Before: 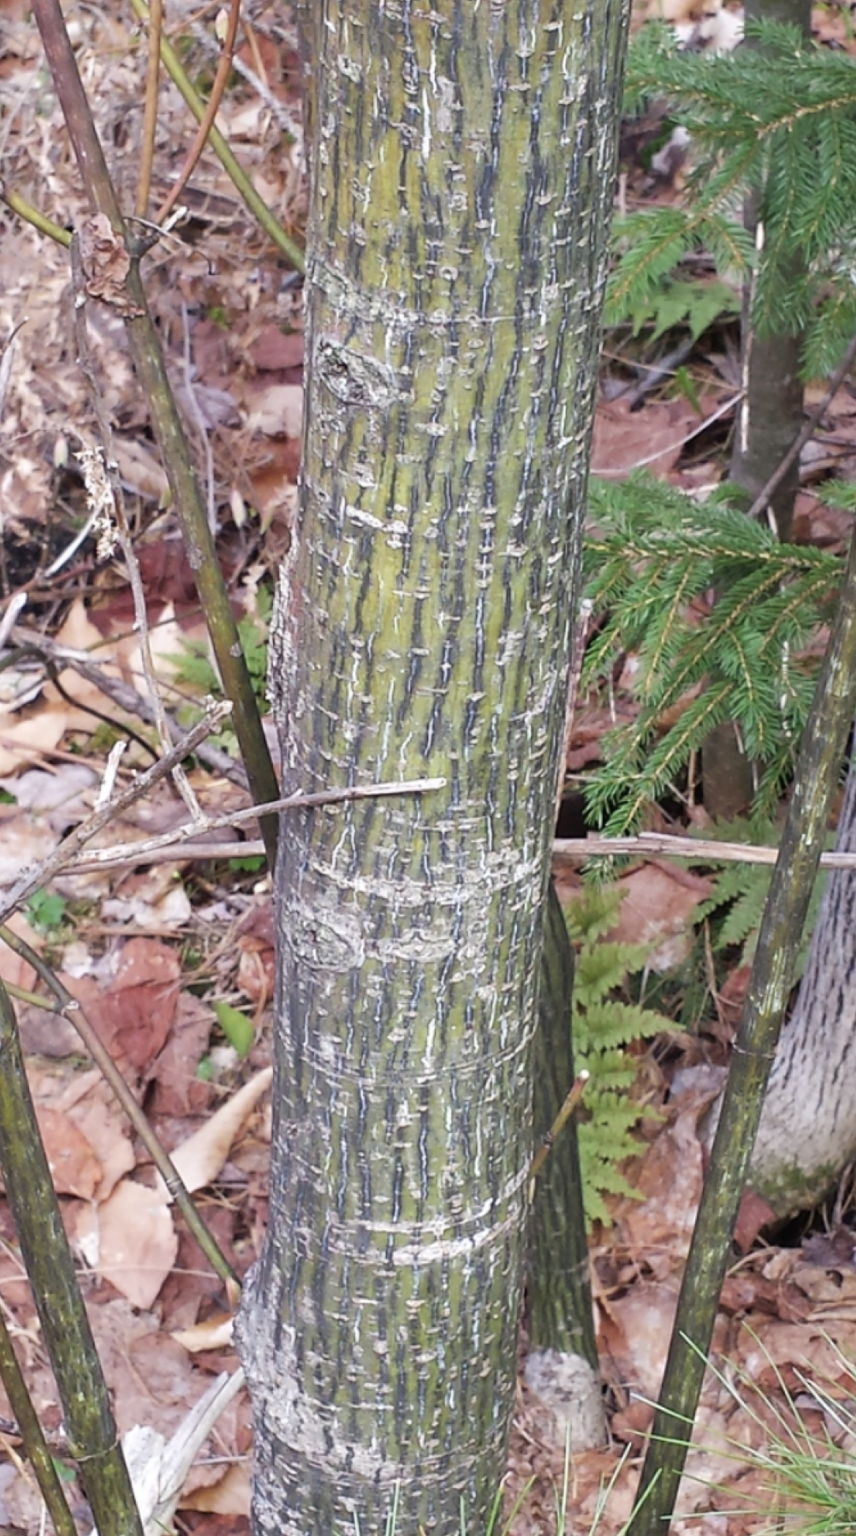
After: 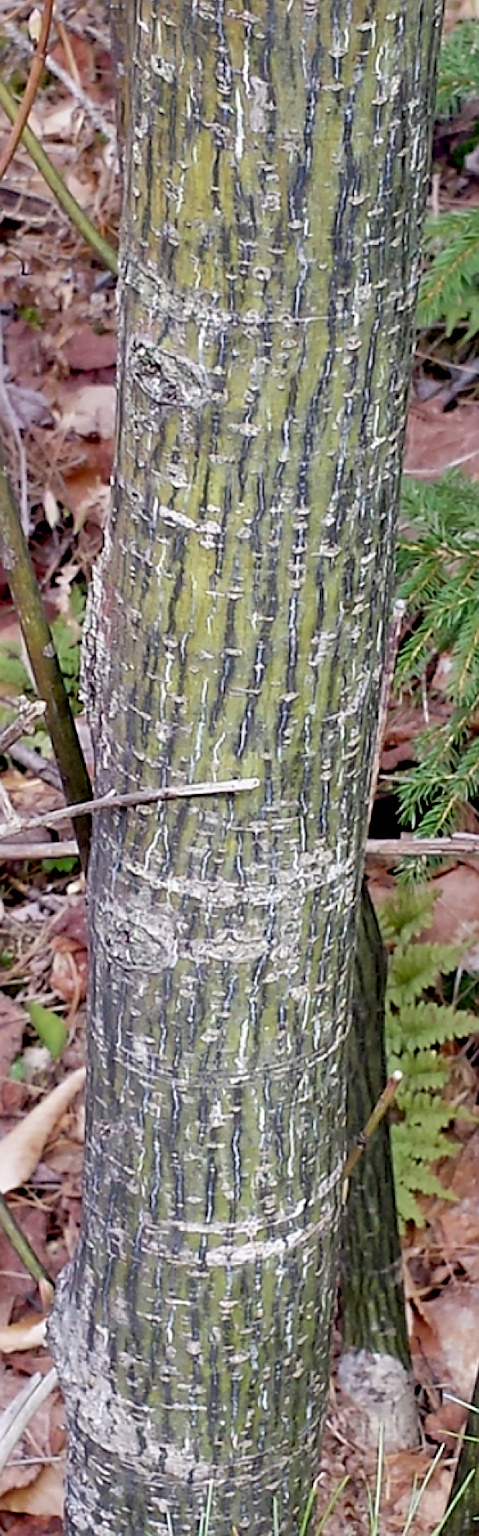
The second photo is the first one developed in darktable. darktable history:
crop: left 21.915%, right 22.004%, bottom 0.013%
sharpen: amount 0.495
exposure: black level correction 0.029, exposure -0.081 EV, compensate highlight preservation false
